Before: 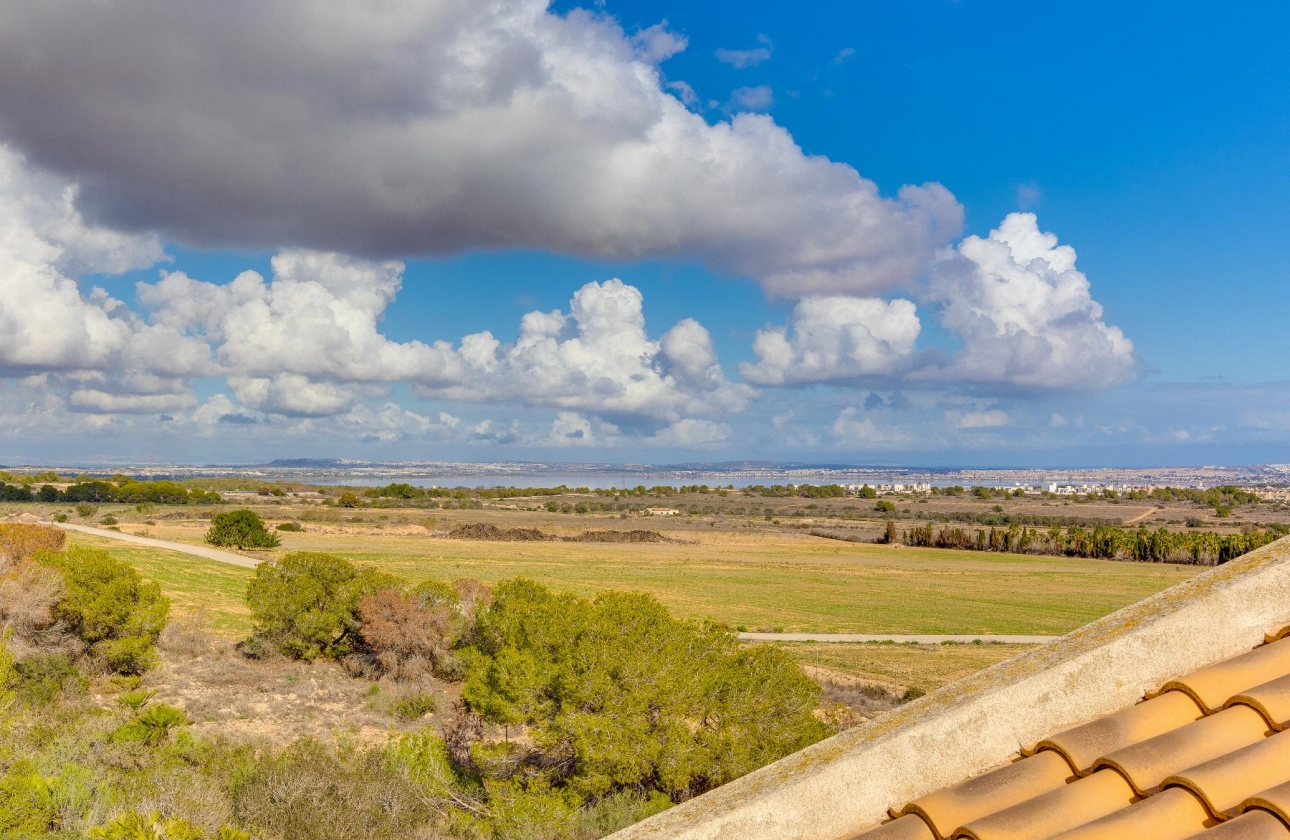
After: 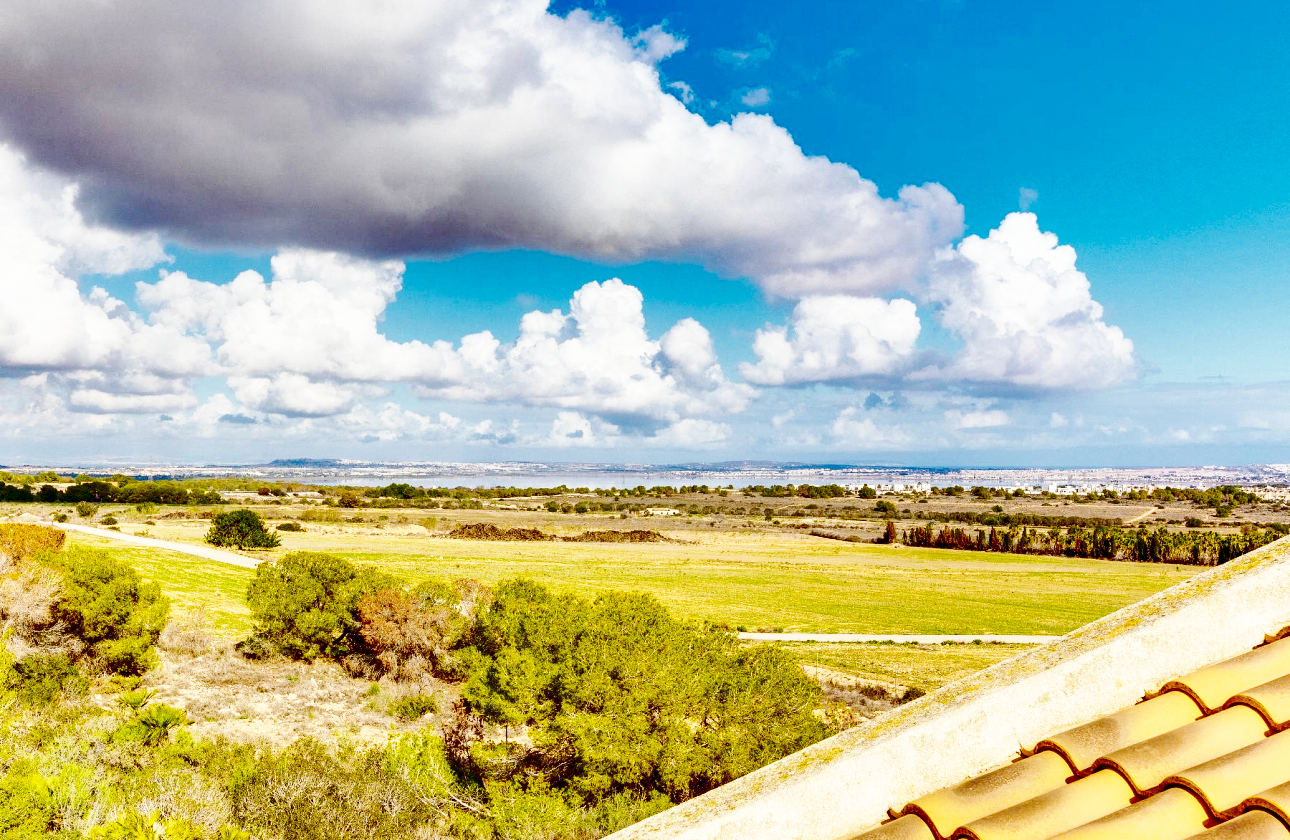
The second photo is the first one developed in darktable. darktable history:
exposure: black level correction 0.008, exposure 0.106 EV, compensate highlight preservation false
contrast brightness saturation: contrast 0.09, brightness -0.589, saturation 0.169
base curve: curves: ch0 [(0, 0) (0.007, 0.004) (0.027, 0.03) (0.046, 0.07) (0.207, 0.54) (0.442, 0.872) (0.673, 0.972) (1, 1)], preserve colors none
